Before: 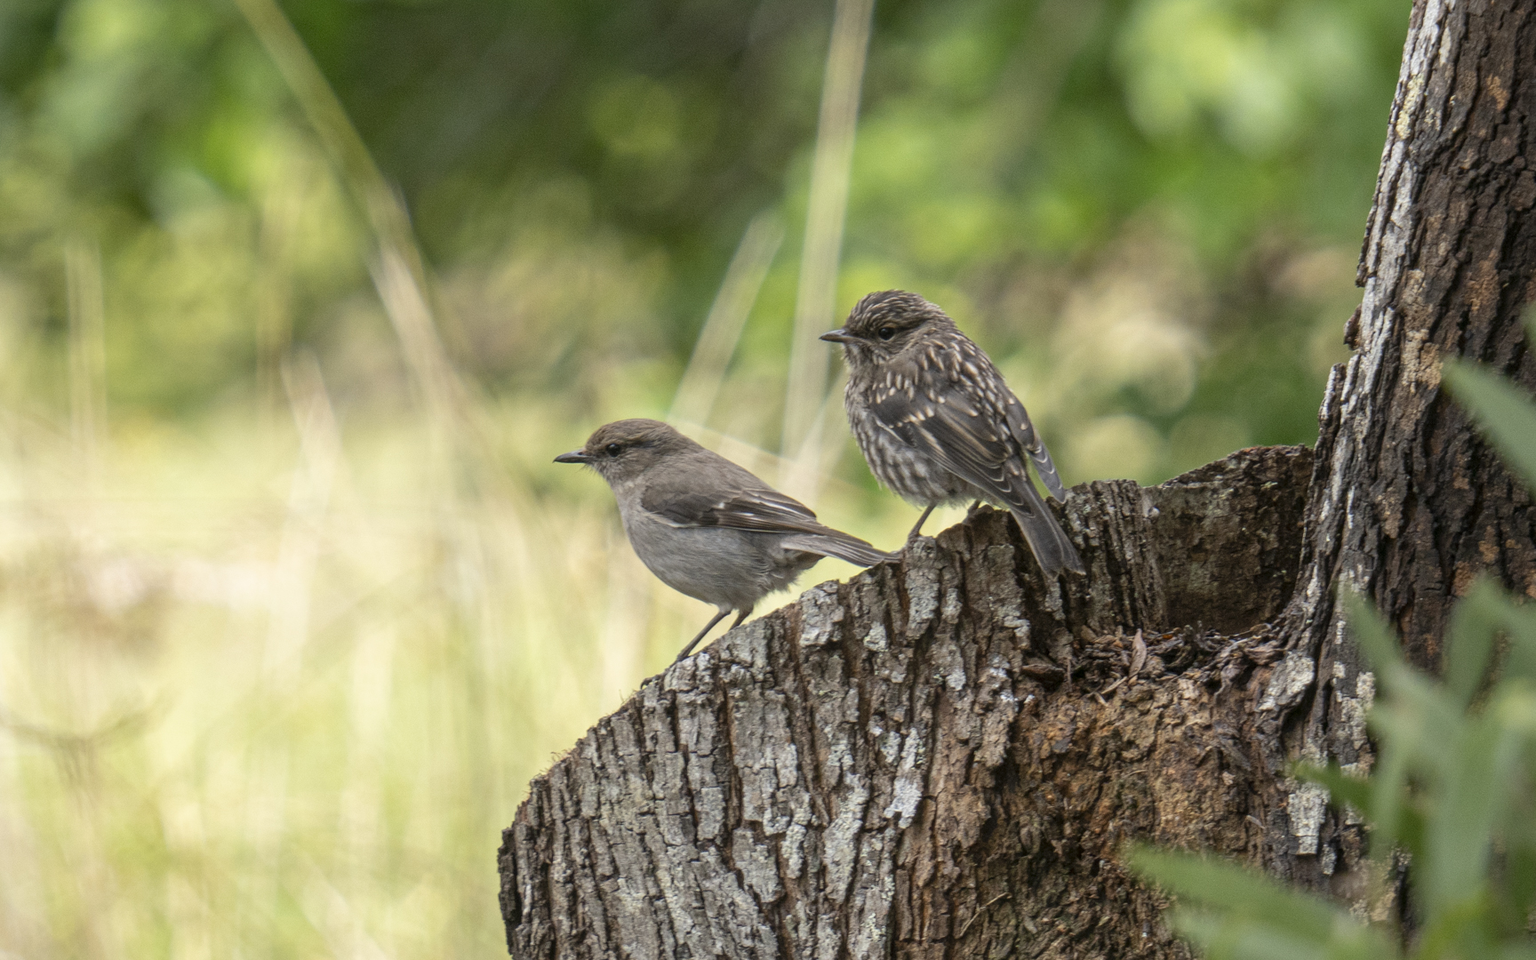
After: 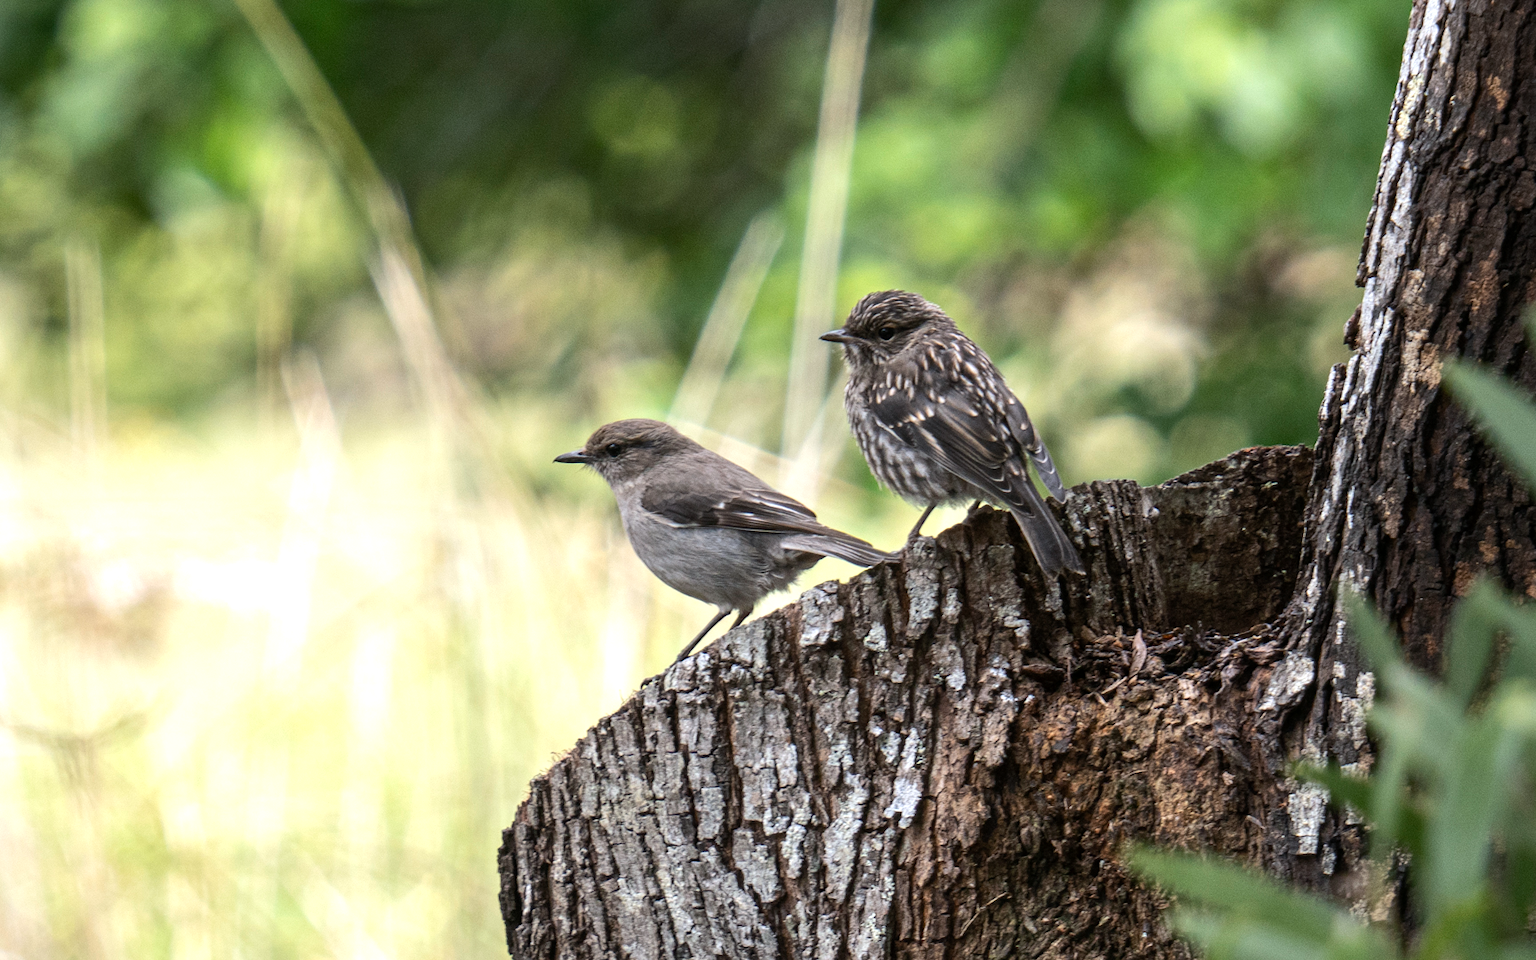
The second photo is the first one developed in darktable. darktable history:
exposure: exposure -0.177 EV, compensate highlight preservation false
tone equalizer: -8 EV -0.75 EV, -7 EV -0.7 EV, -6 EV -0.6 EV, -5 EV -0.4 EV, -3 EV 0.4 EV, -2 EV 0.6 EV, -1 EV 0.7 EV, +0 EV 0.75 EV, edges refinement/feathering 500, mask exposure compensation -1.57 EV, preserve details no
color calibration: illuminant as shot in camera, x 0.358, y 0.373, temperature 4628.91 K
